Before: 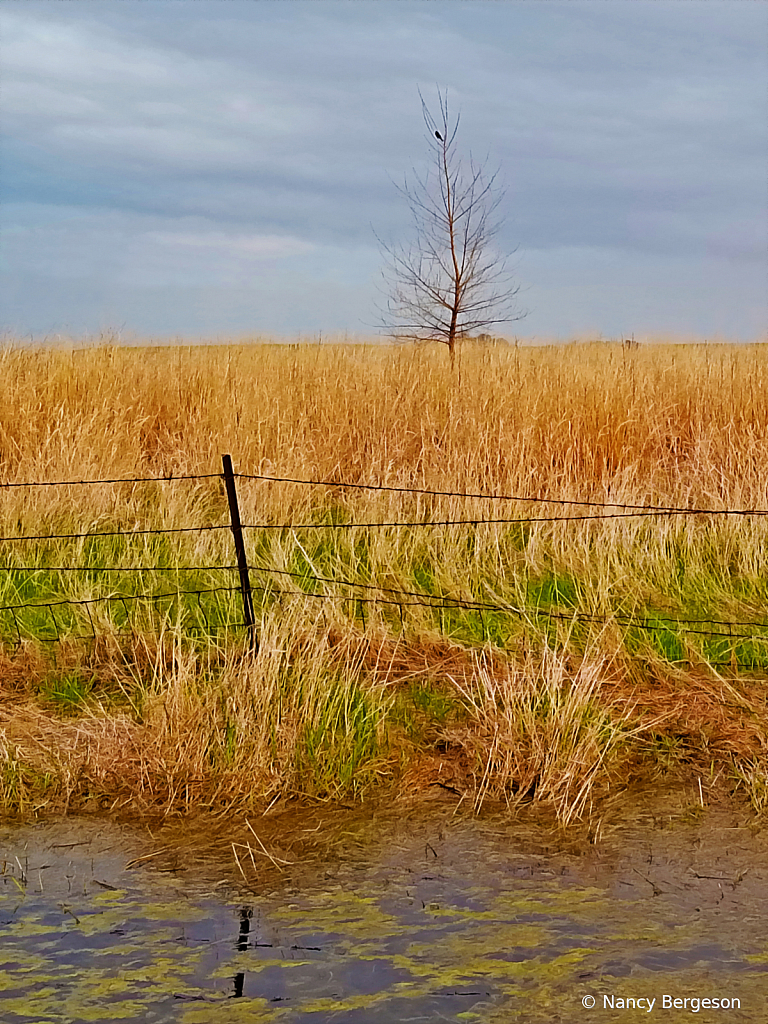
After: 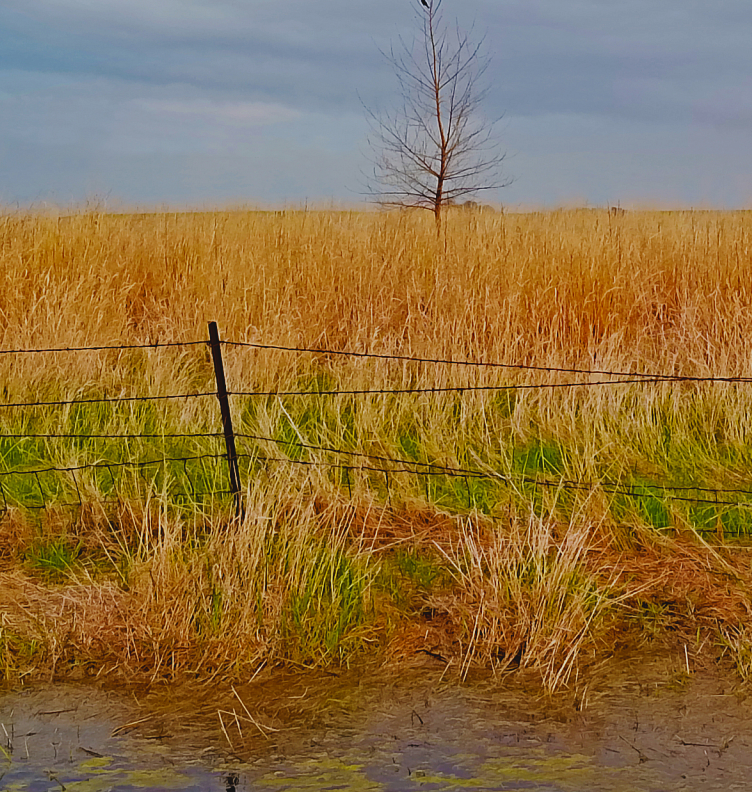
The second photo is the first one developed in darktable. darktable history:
shadows and highlights: radius 121.08, shadows 21.74, white point adjustment -9.59, highlights -14.02, soften with gaussian
contrast brightness saturation: contrast -0.12
crop and rotate: left 1.833%, top 13.009%, right 0.243%, bottom 9.567%
